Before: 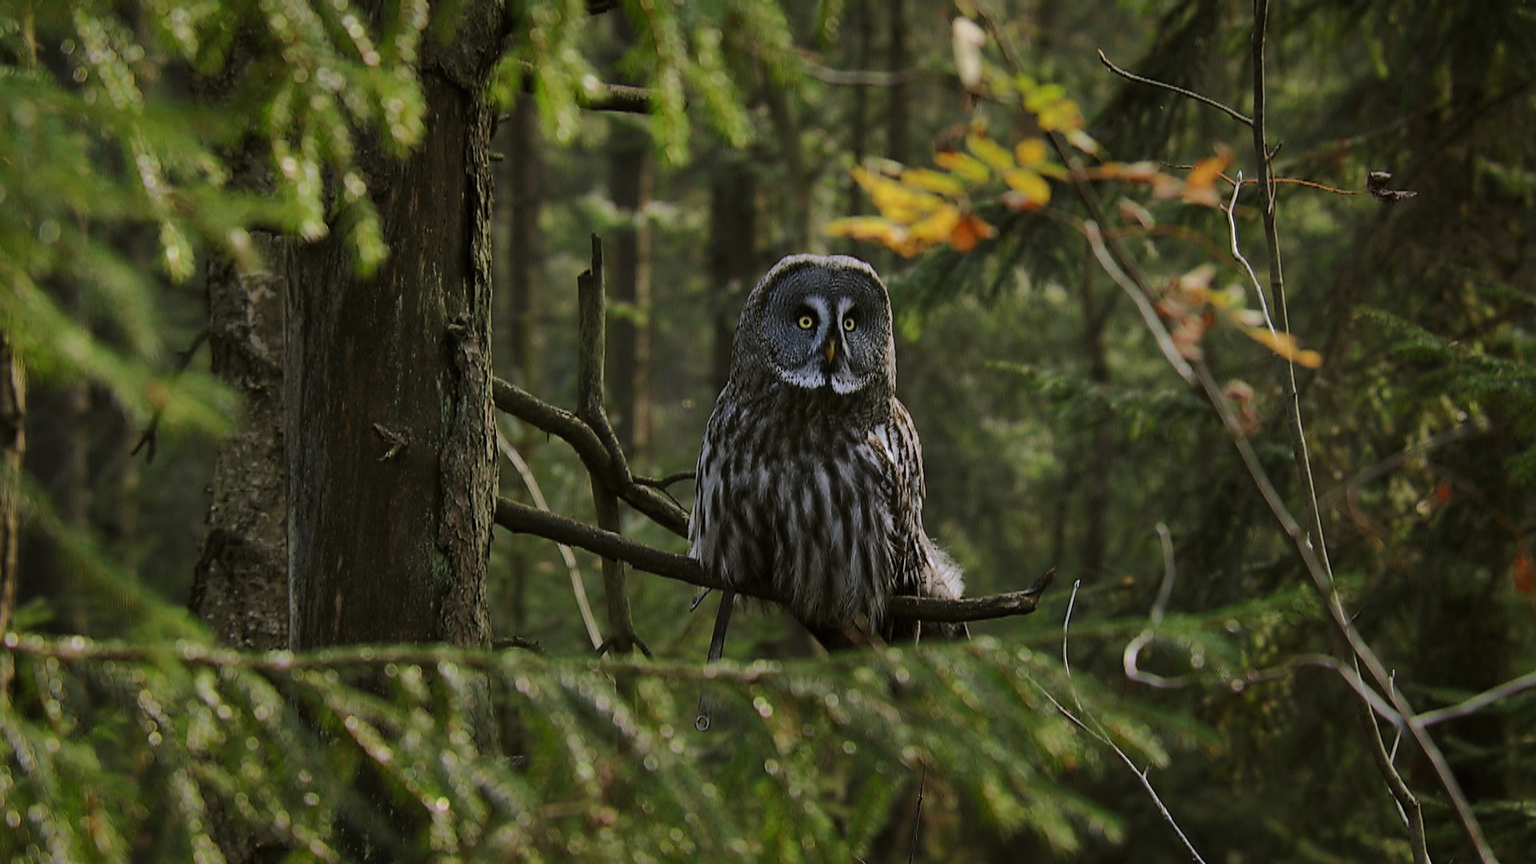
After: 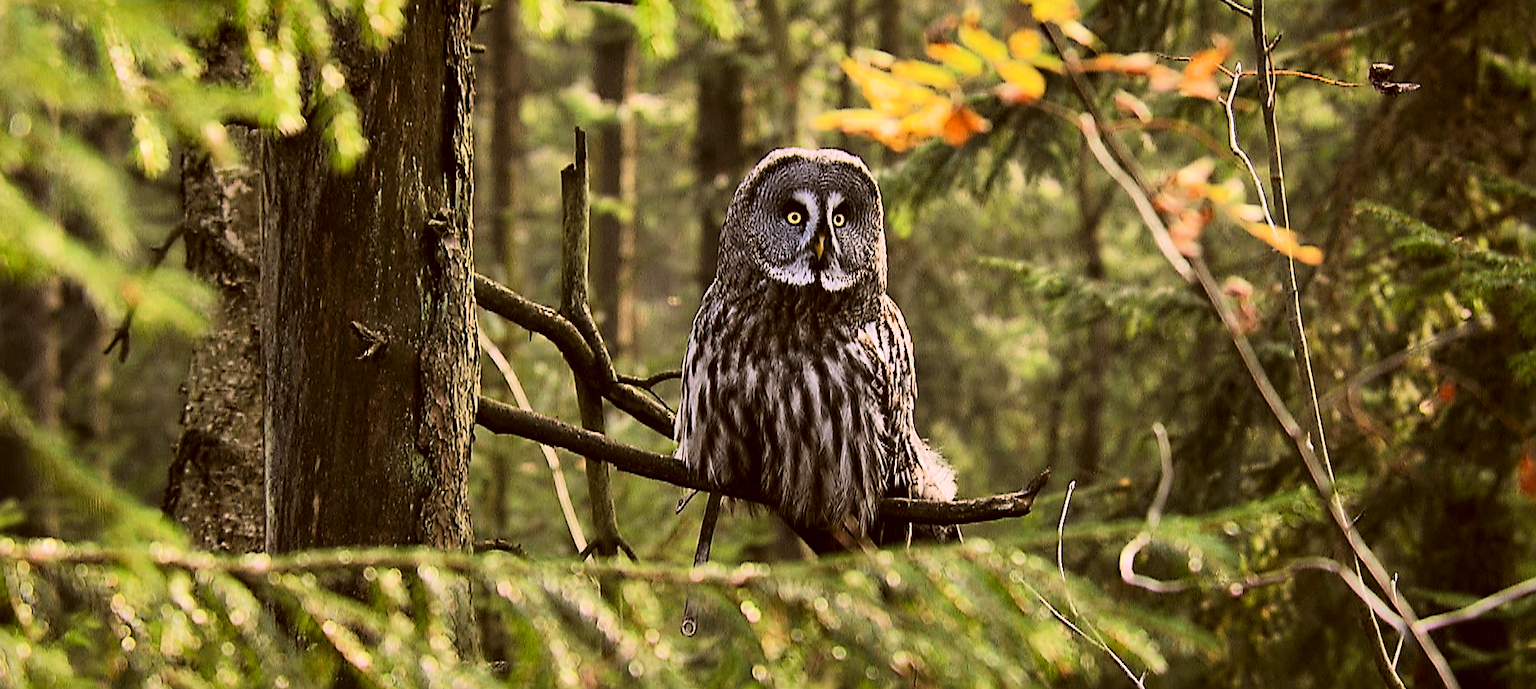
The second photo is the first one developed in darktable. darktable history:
exposure: black level correction 0.001, exposure 1.827 EV, compensate highlight preservation false
crop and rotate: left 1.964%, top 12.76%, right 0.287%, bottom 9.208%
color correction: highlights a* 10.23, highlights b* 9.66, shadows a* 8.81, shadows b* 8.08, saturation 0.817
sharpen: on, module defaults
contrast brightness saturation: contrast 0.128, brightness -0.053, saturation 0.165
shadows and highlights: shadows -23.42, highlights 46.97, soften with gaussian
filmic rgb: black relative exposure -7.65 EV, white relative exposure 4.56 EV, hardness 3.61, contrast 1.05, color science v6 (2022)
